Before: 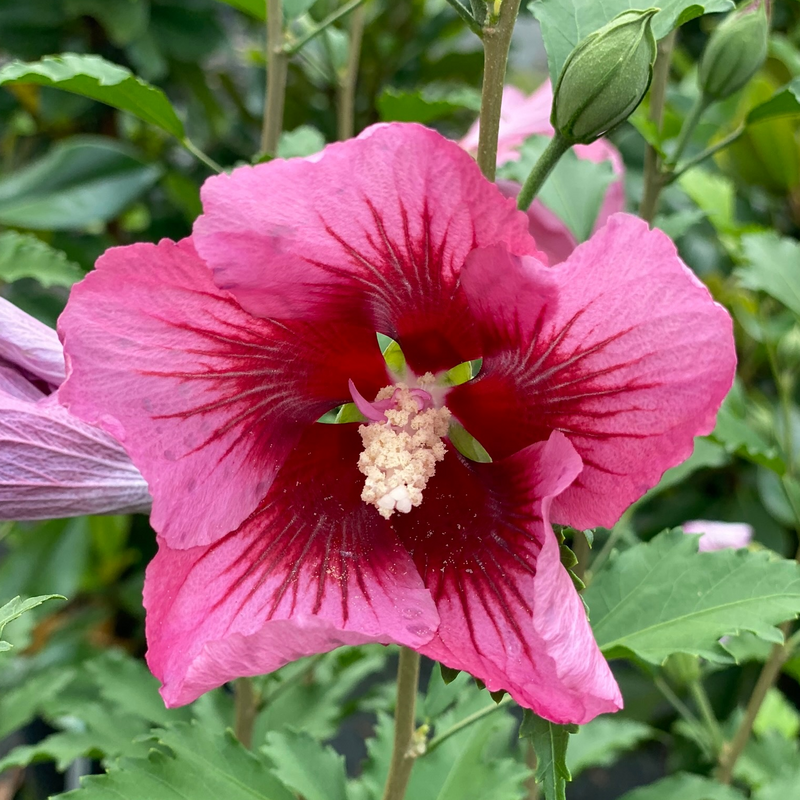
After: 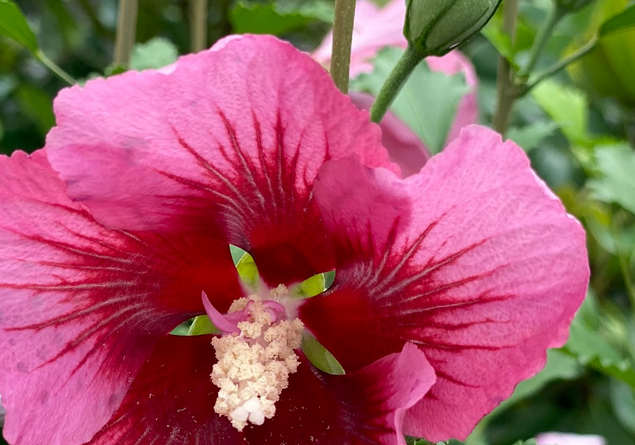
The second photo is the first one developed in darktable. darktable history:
rgb levels: preserve colors max RGB
crop: left 18.38%, top 11.092%, right 2.134%, bottom 33.217%
